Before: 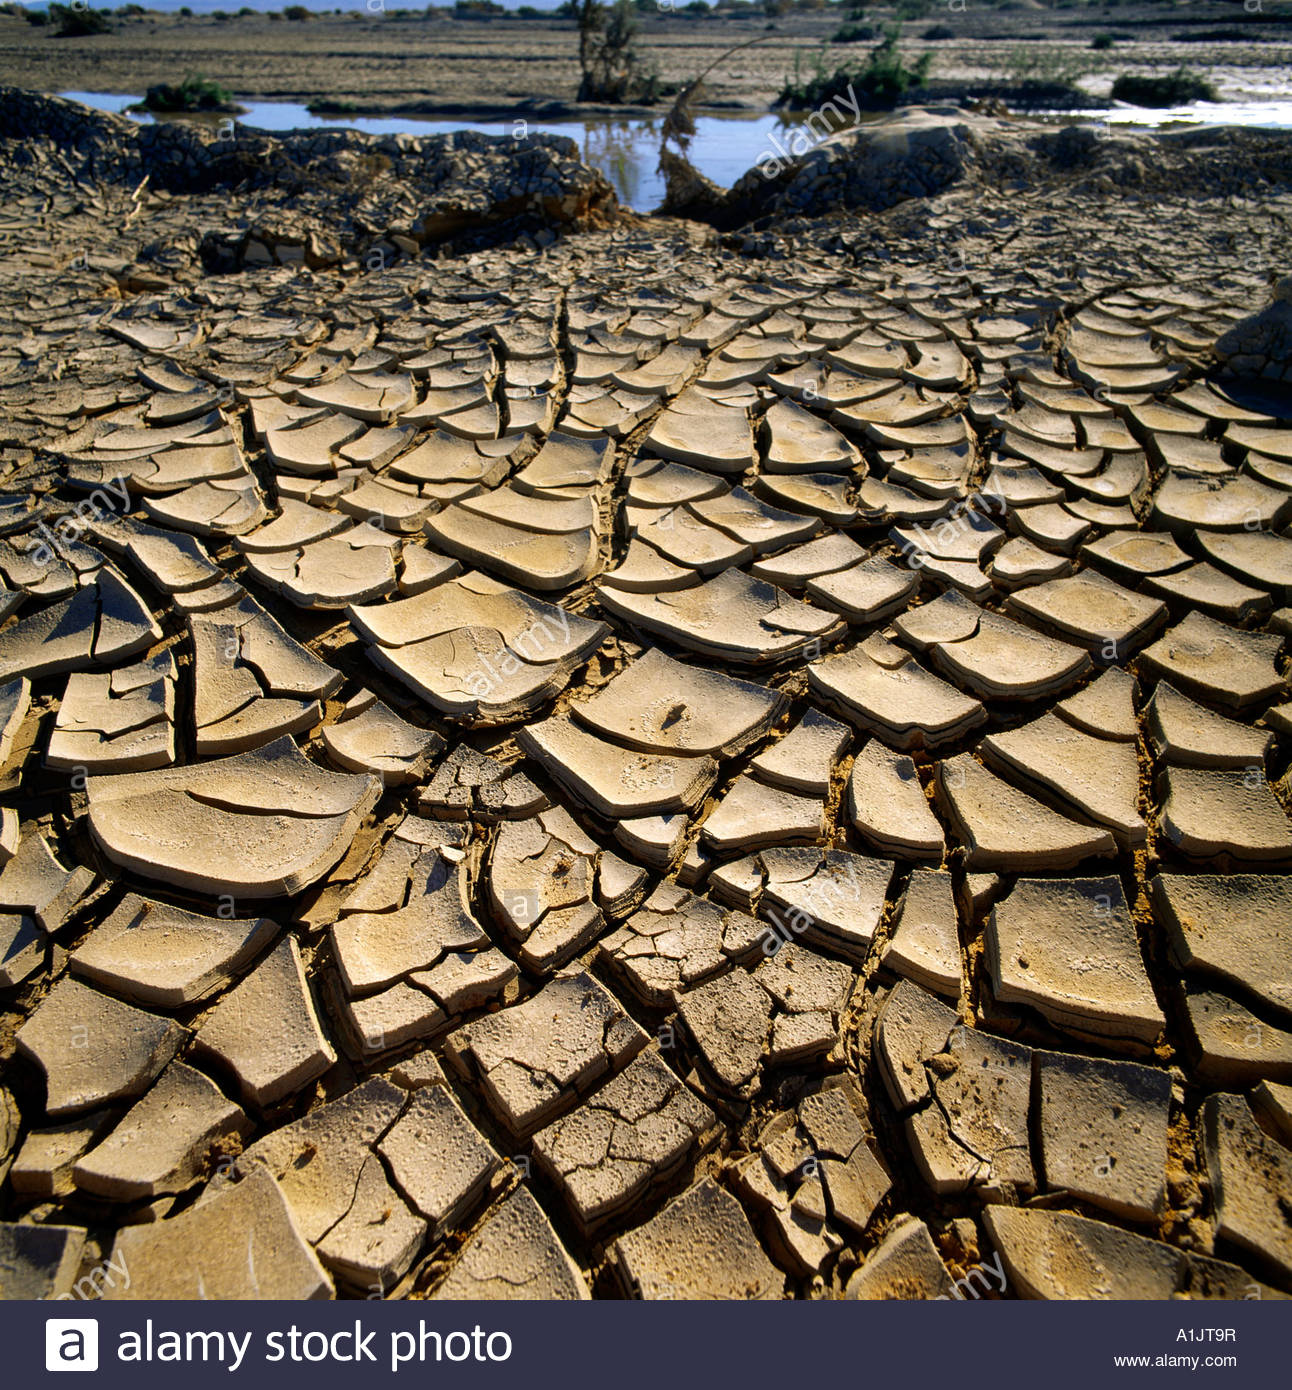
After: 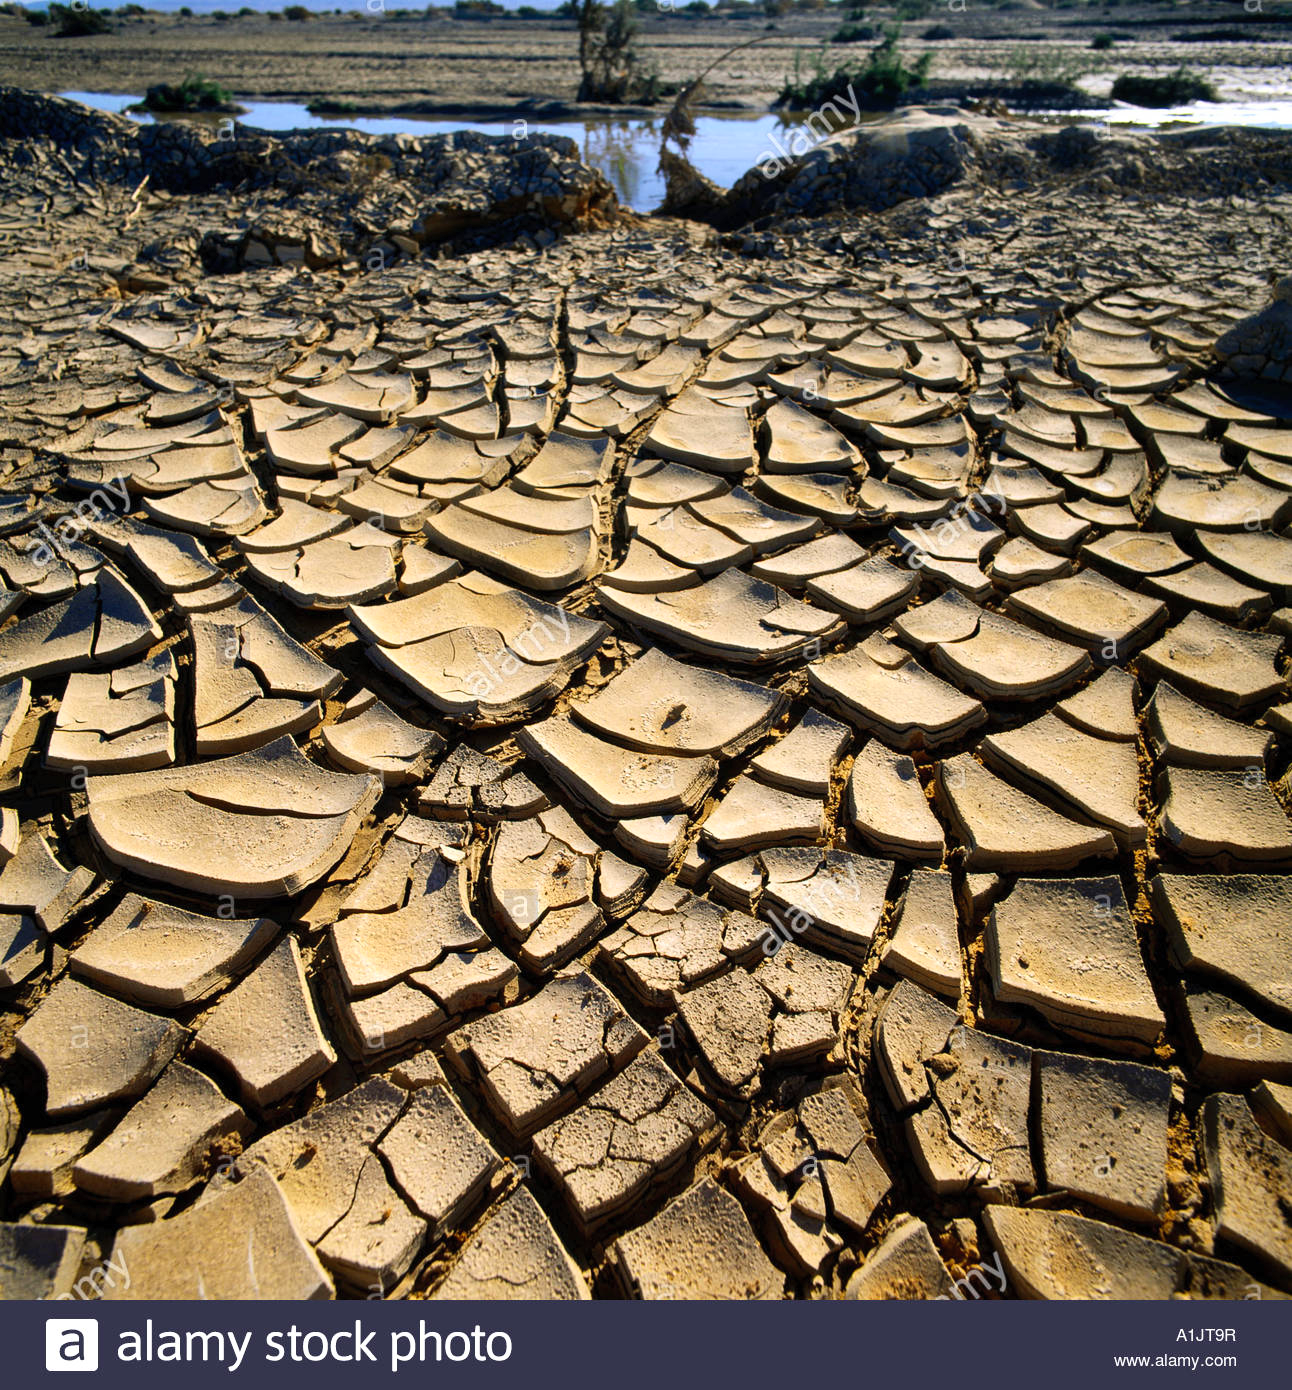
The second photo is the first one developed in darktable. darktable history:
contrast brightness saturation: contrast 0.2, brightness 0.15, saturation 0.14
exposure: compensate highlight preservation false
base curve: curves: ch0 [(0, 0) (0.74, 0.67) (1, 1)]
